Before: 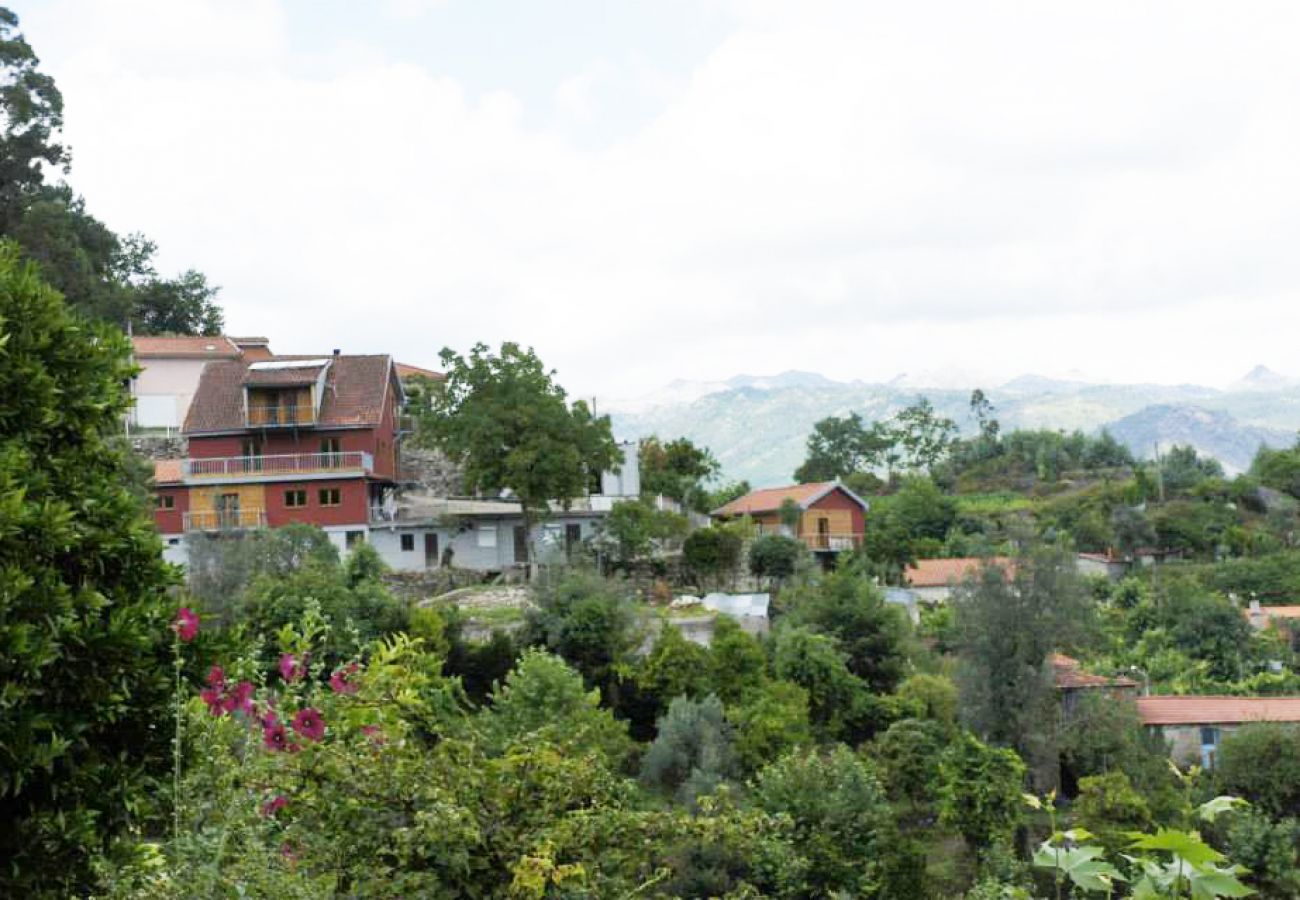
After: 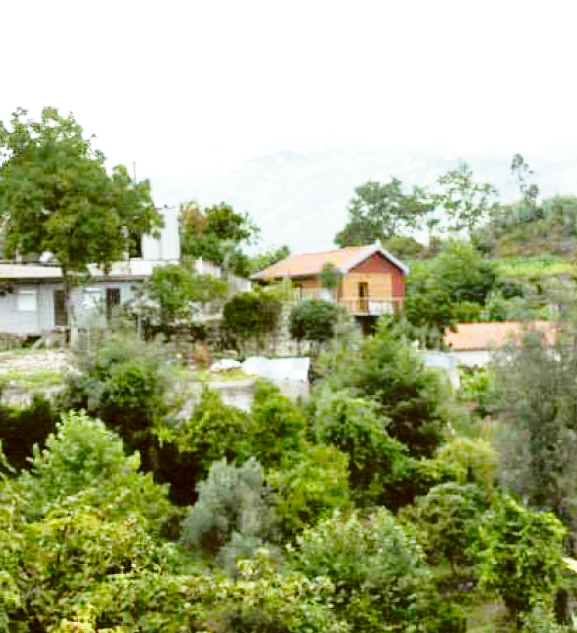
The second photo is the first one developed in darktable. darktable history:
color correction: highlights a* -0.482, highlights b* 0.161, shadows a* 4.66, shadows b* 20.72
base curve: curves: ch0 [(0, 0) (0.028, 0.03) (0.121, 0.232) (0.46, 0.748) (0.859, 0.968) (1, 1)], preserve colors none
exposure: exposure 0.217 EV, compensate highlight preservation false
crop: left 35.432%, top 26.233%, right 20.145%, bottom 3.432%
